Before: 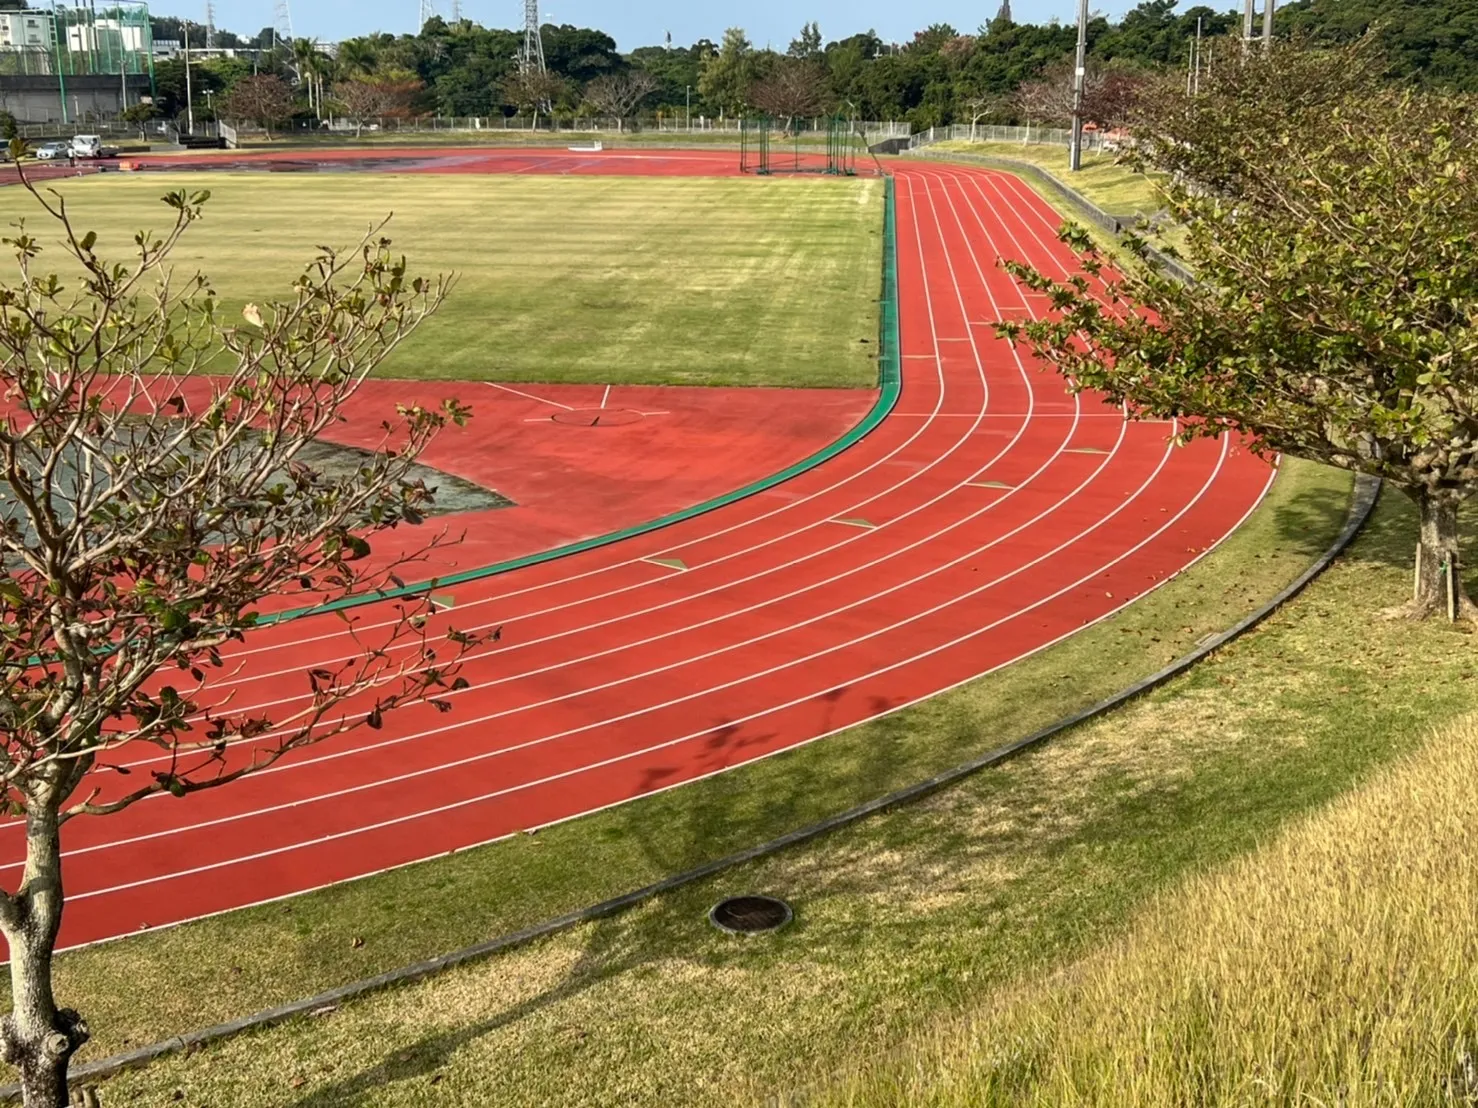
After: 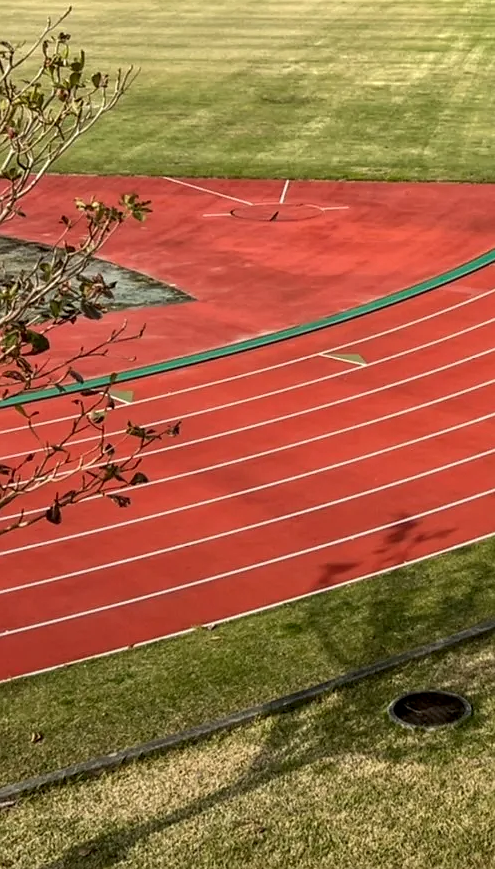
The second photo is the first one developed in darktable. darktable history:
sharpen: radius 1, threshold 1
local contrast: on, module defaults
crop and rotate: left 21.77%, top 18.528%, right 44.676%, bottom 2.997%
graduated density: rotation -180°, offset 24.95
